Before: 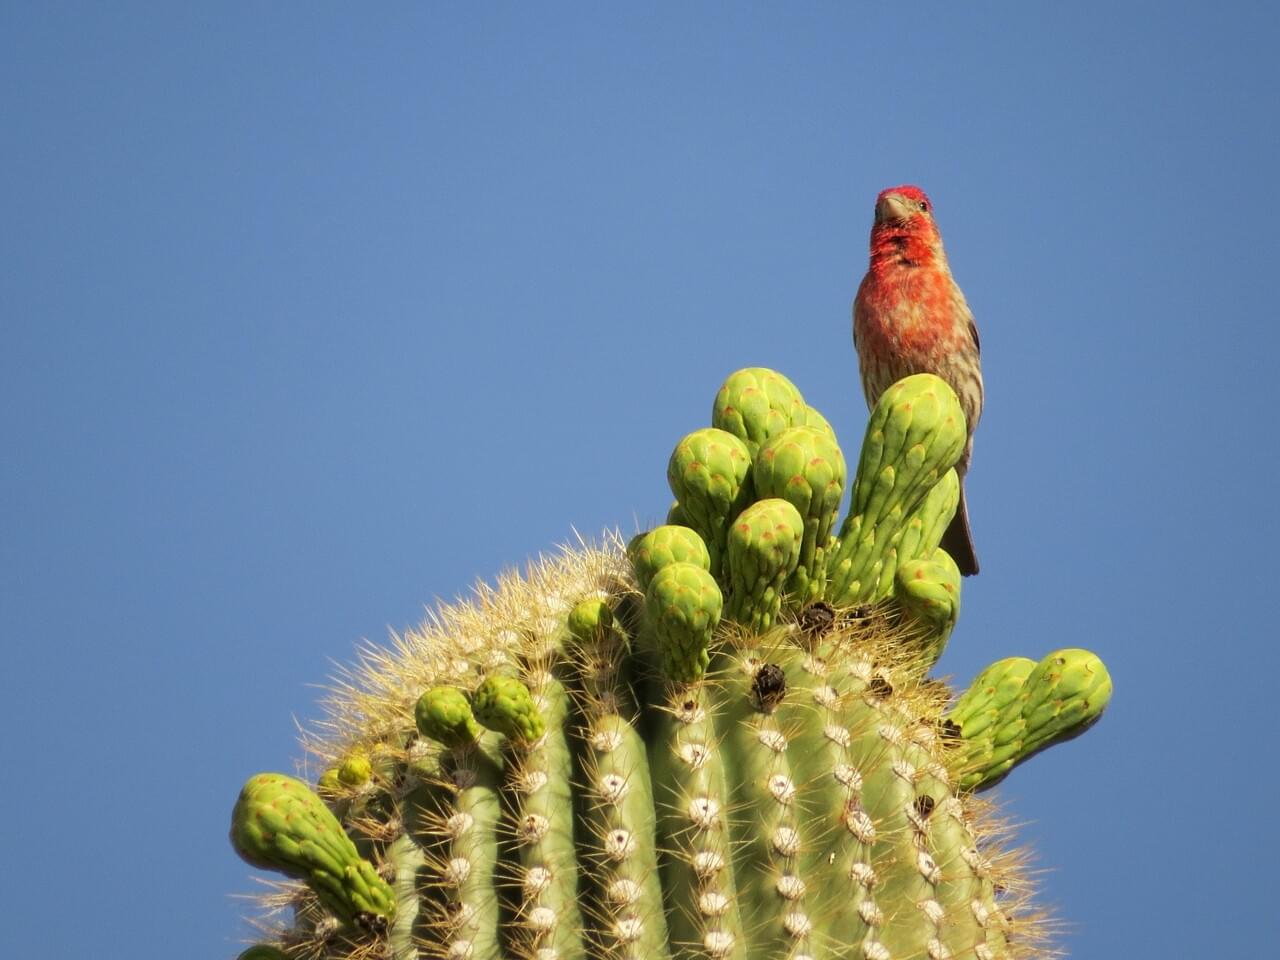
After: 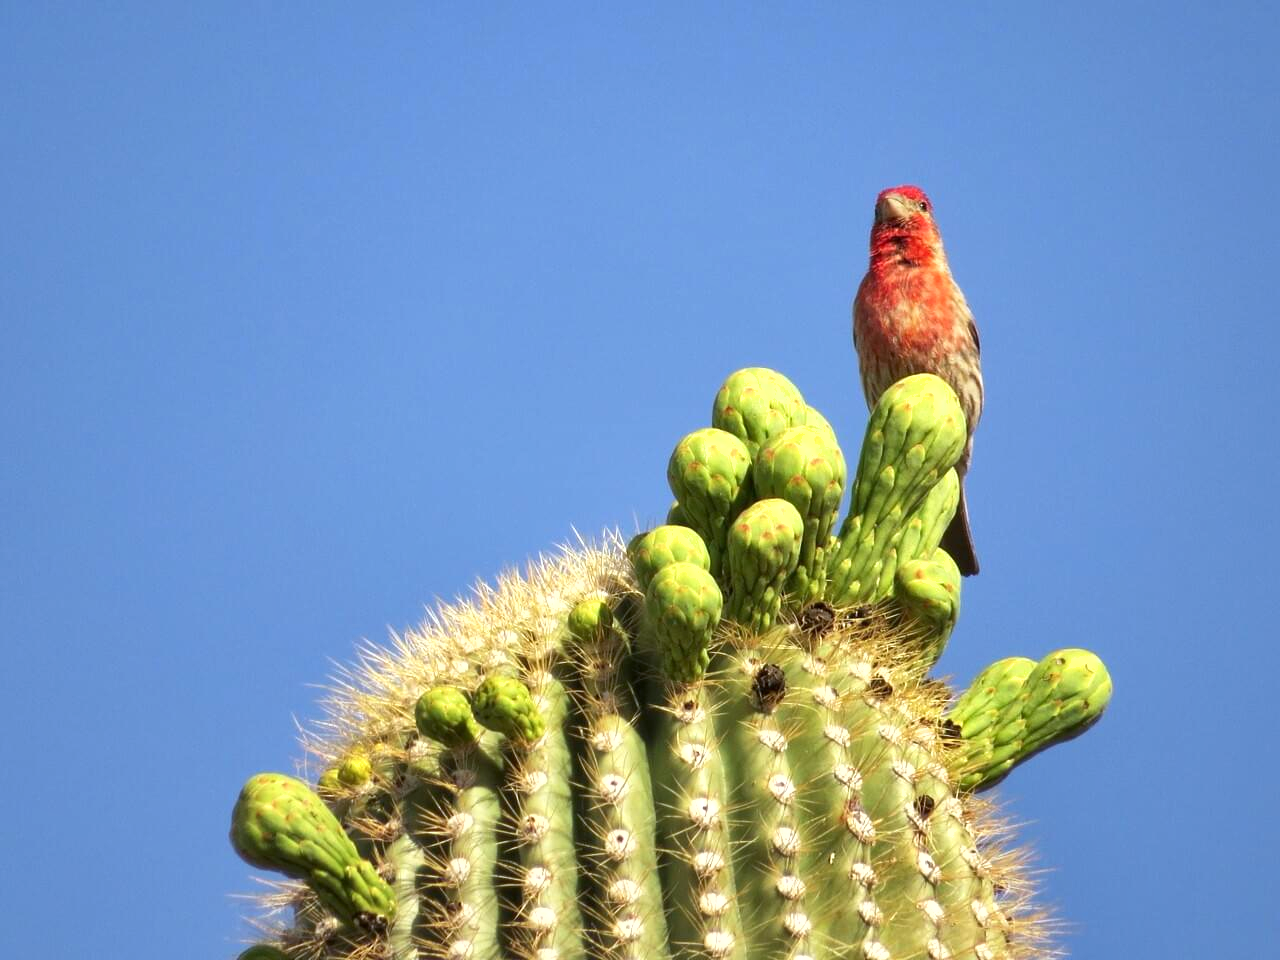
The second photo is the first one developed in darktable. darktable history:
exposure: black level correction 0.001, exposure 0.499 EV, compensate exposure bias true, compensate highlight preservation false
shadows and highlights: soften with gaussian
color calibration: illuminant as shot in camera, x 0.358, y 0.373, temperature 4628.91 K
